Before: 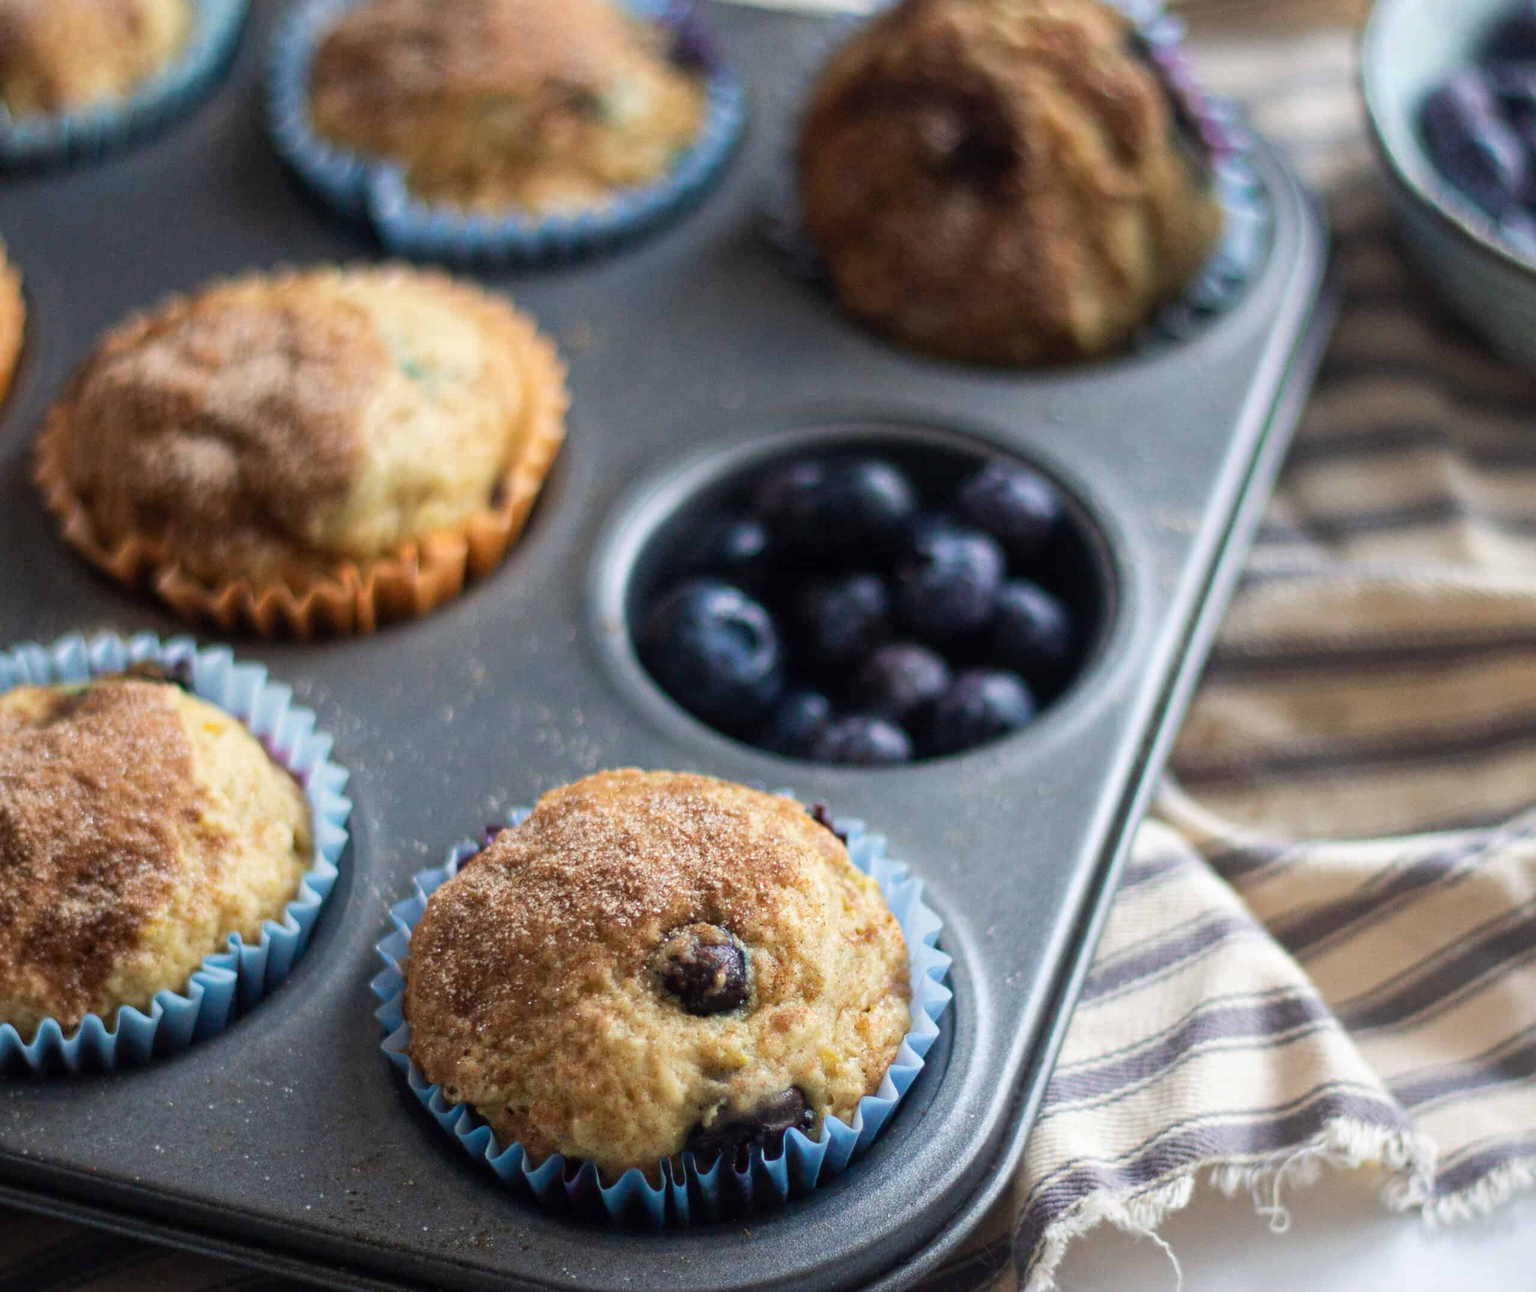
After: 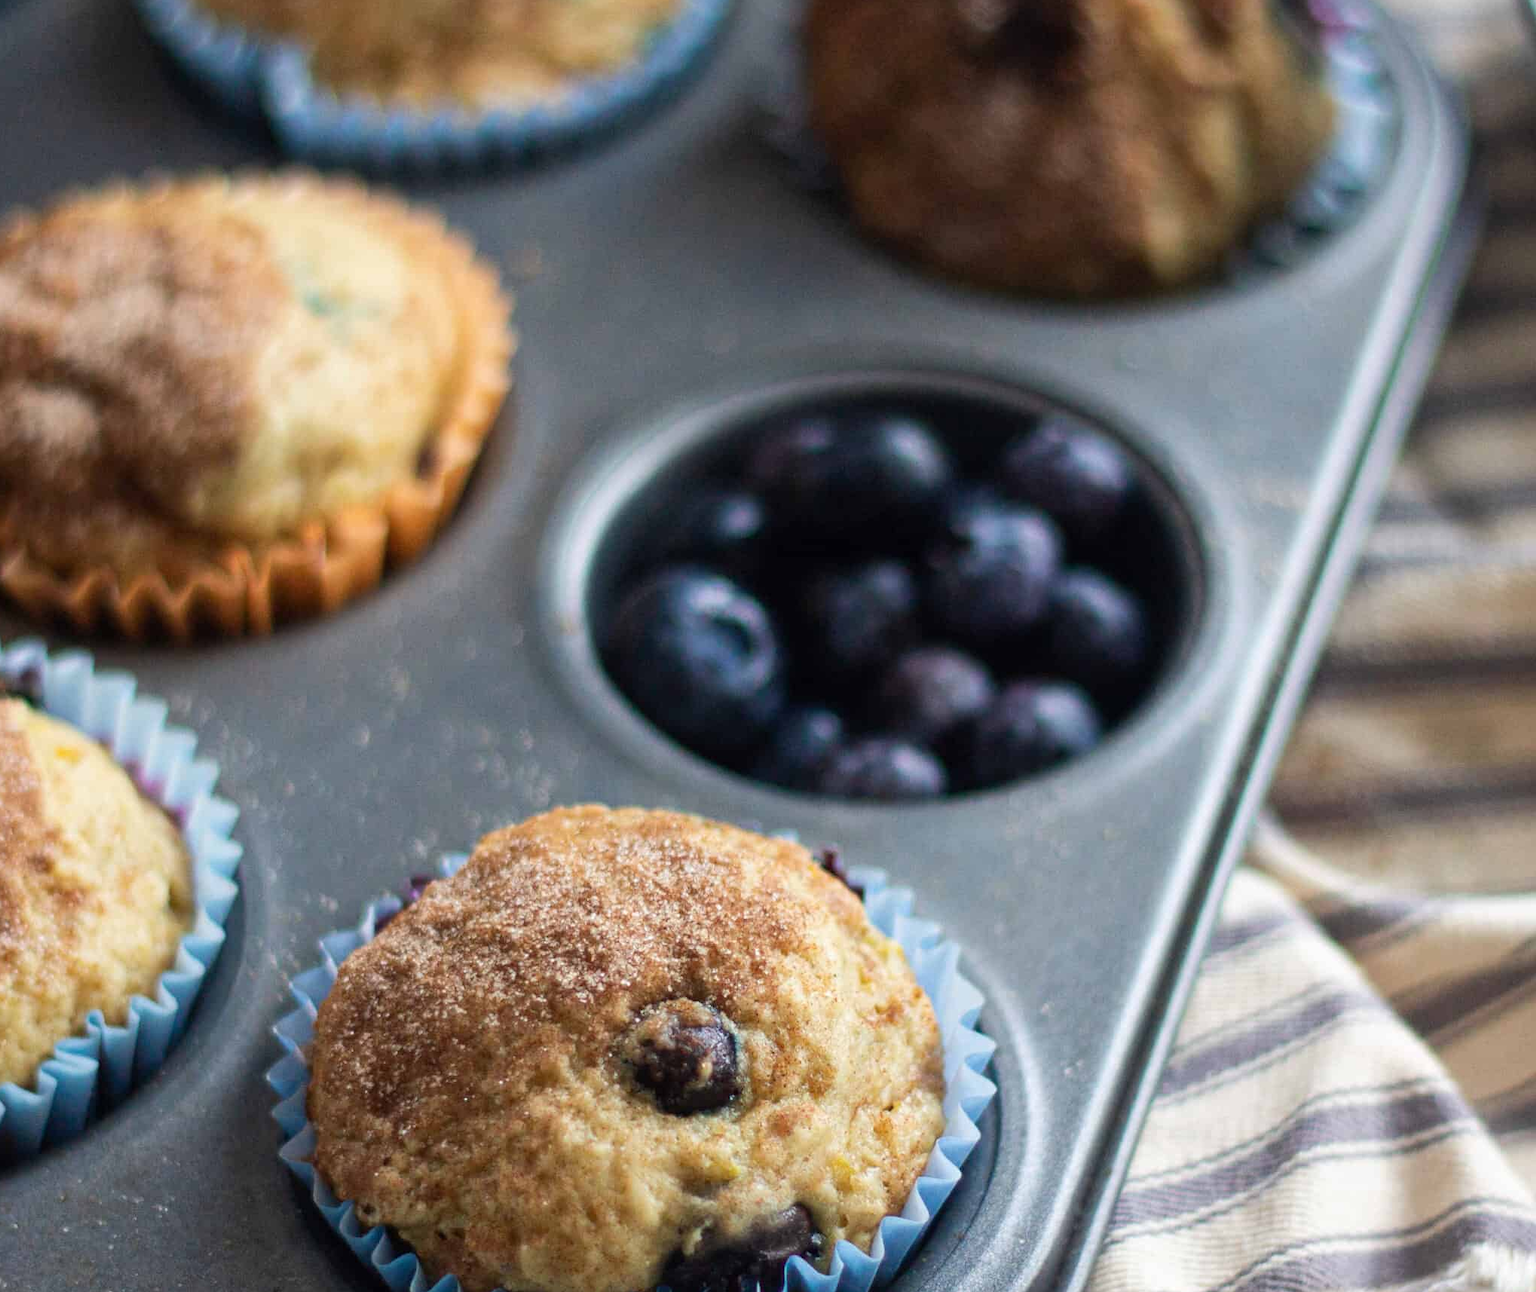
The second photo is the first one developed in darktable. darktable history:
crop and rotate: left 10.373%, top 9.933%, right 9.996%, bottom 10.374%
